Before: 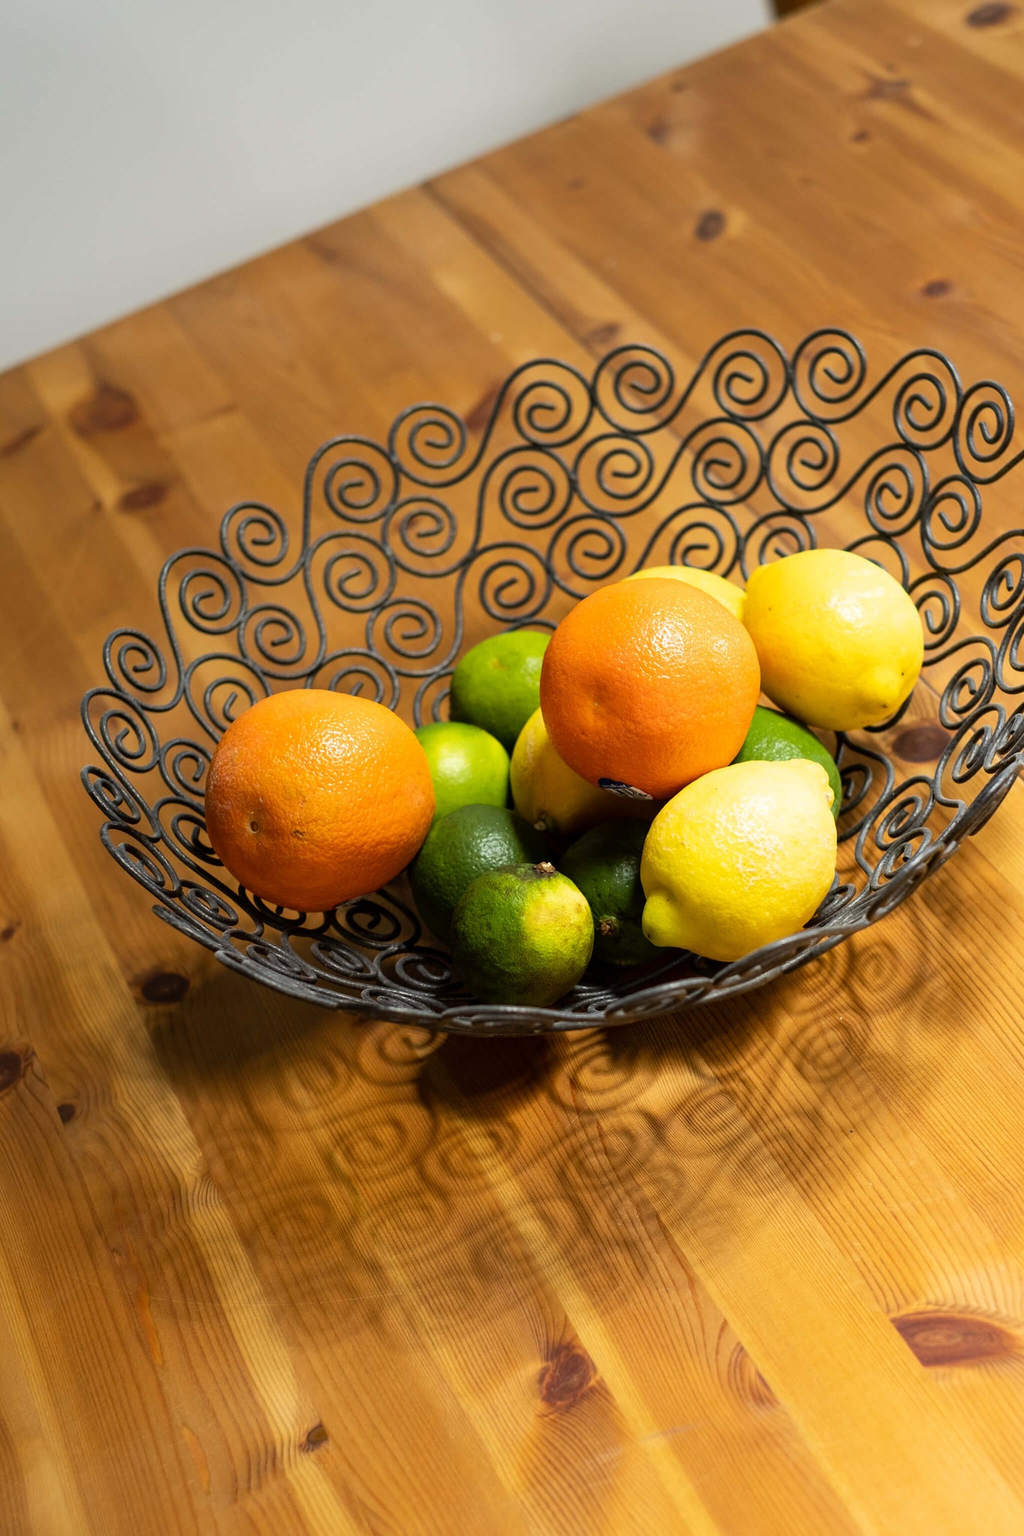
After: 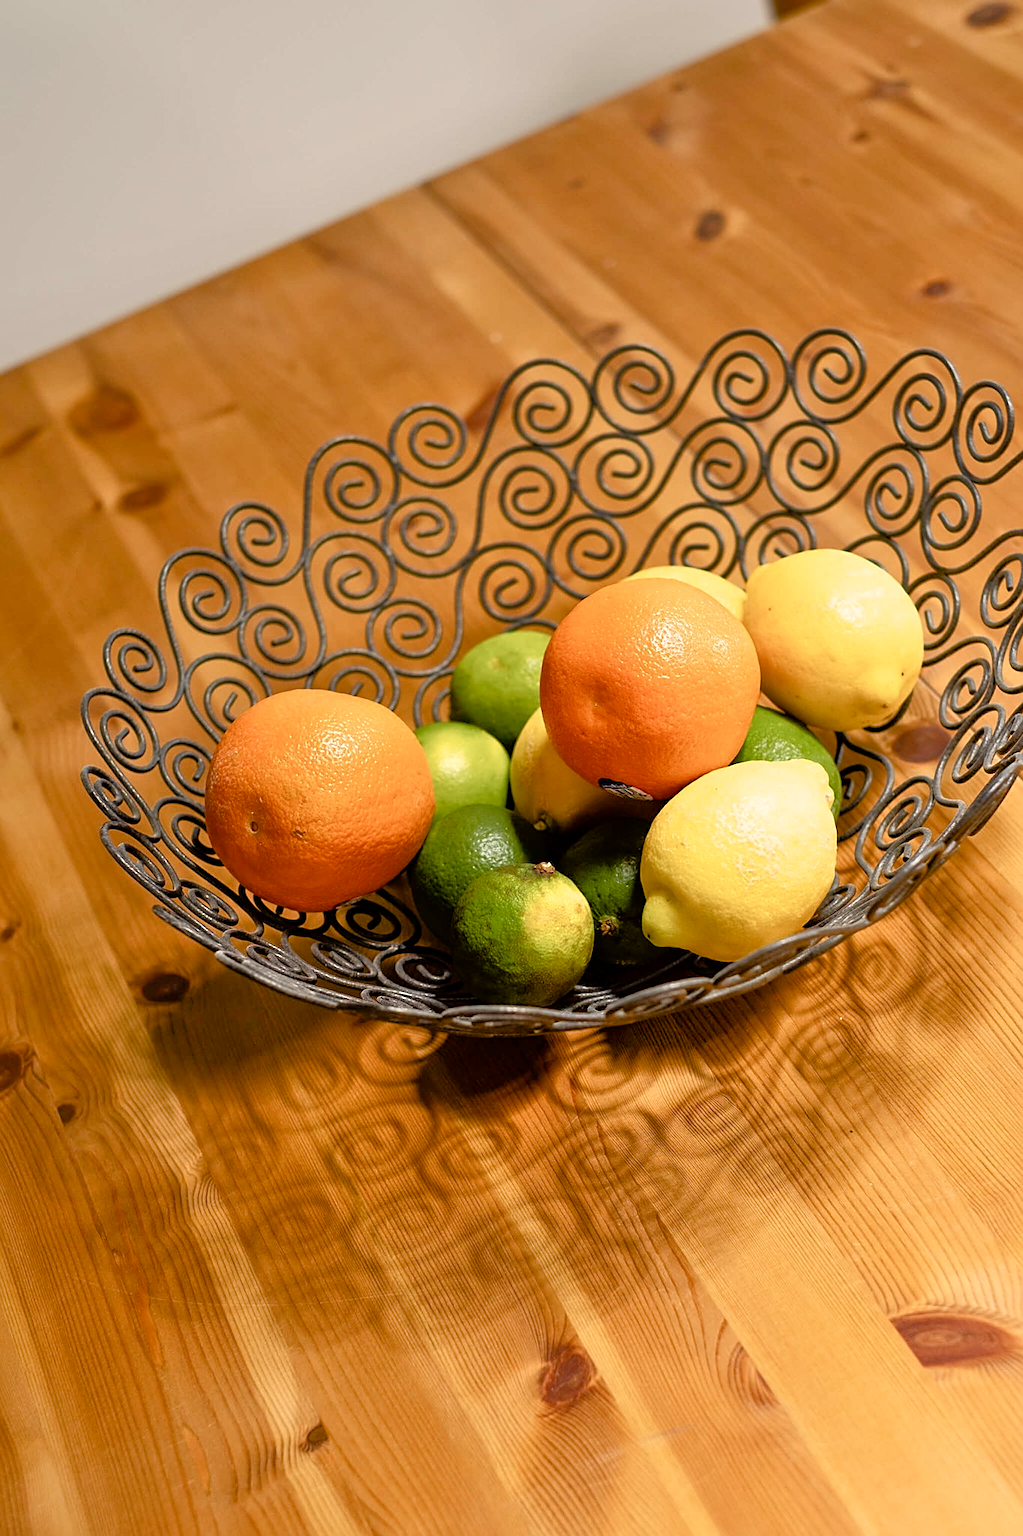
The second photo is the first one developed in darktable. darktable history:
tone equalizer: -7 EV 0.144 EV, -6 EV 0.613 EV, -5 EV 1.16 EV, -4 EV 1.37 EV, -3 EV 1.13 EV, -2 EV 0.6 EV, -1 EV 0.146 EV
sharpen: on, module defaults
color balance rgb: power › luminance -3.922%, power › chroma 0.585%, power › hue 42.79°, highlights gain › chroma 2.984%, highlights gain › hue 60.25°, perceptual saturation grading › global saturation 25.24%, perceptual saturation grading › highlights -50.197%, perceptual saturation grading › shadows 30.588%, global vibrance 9.542%
